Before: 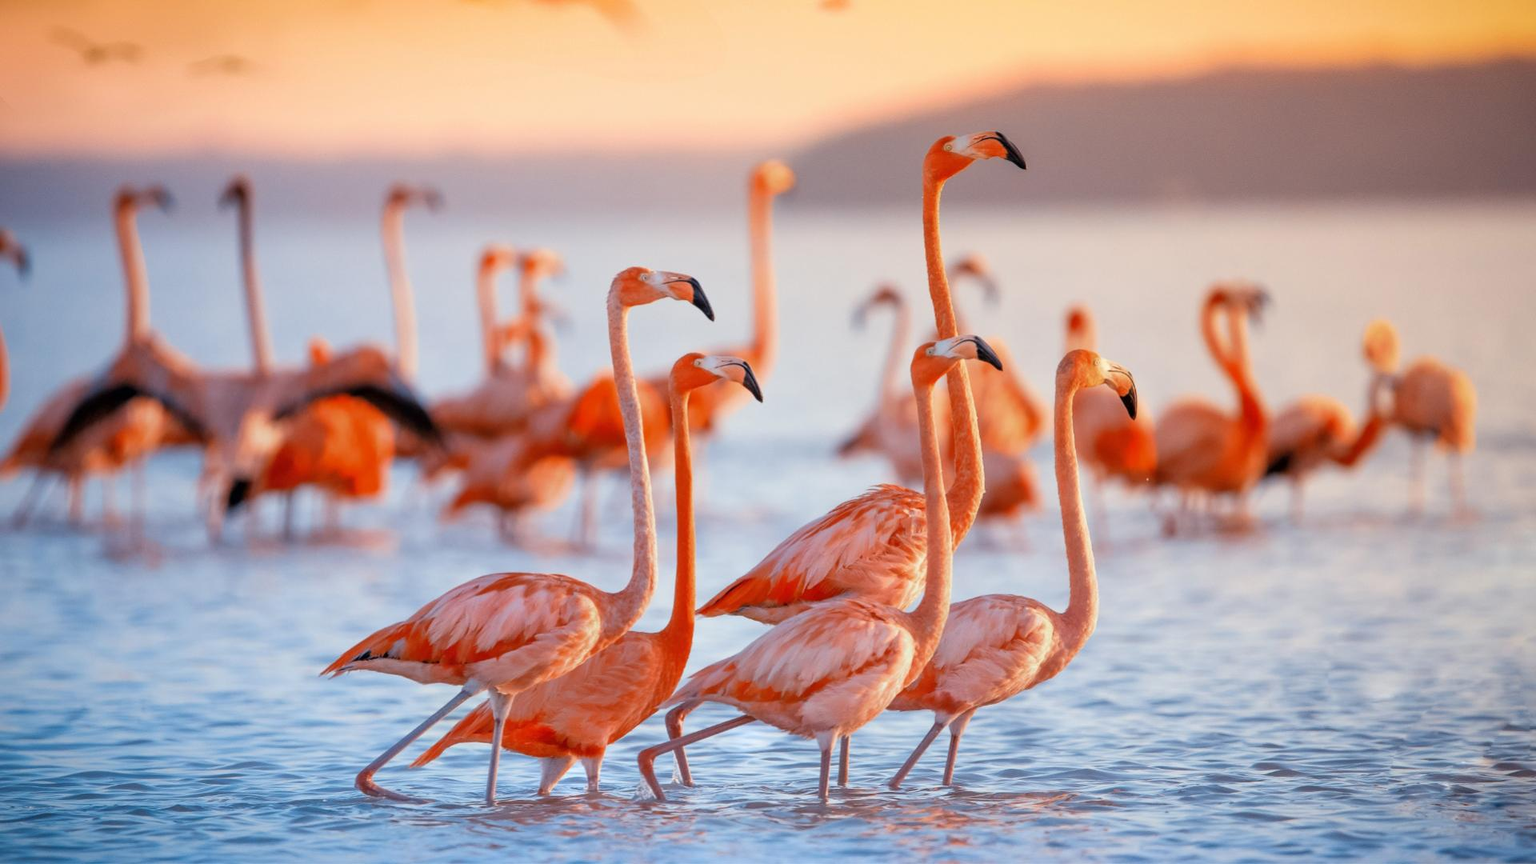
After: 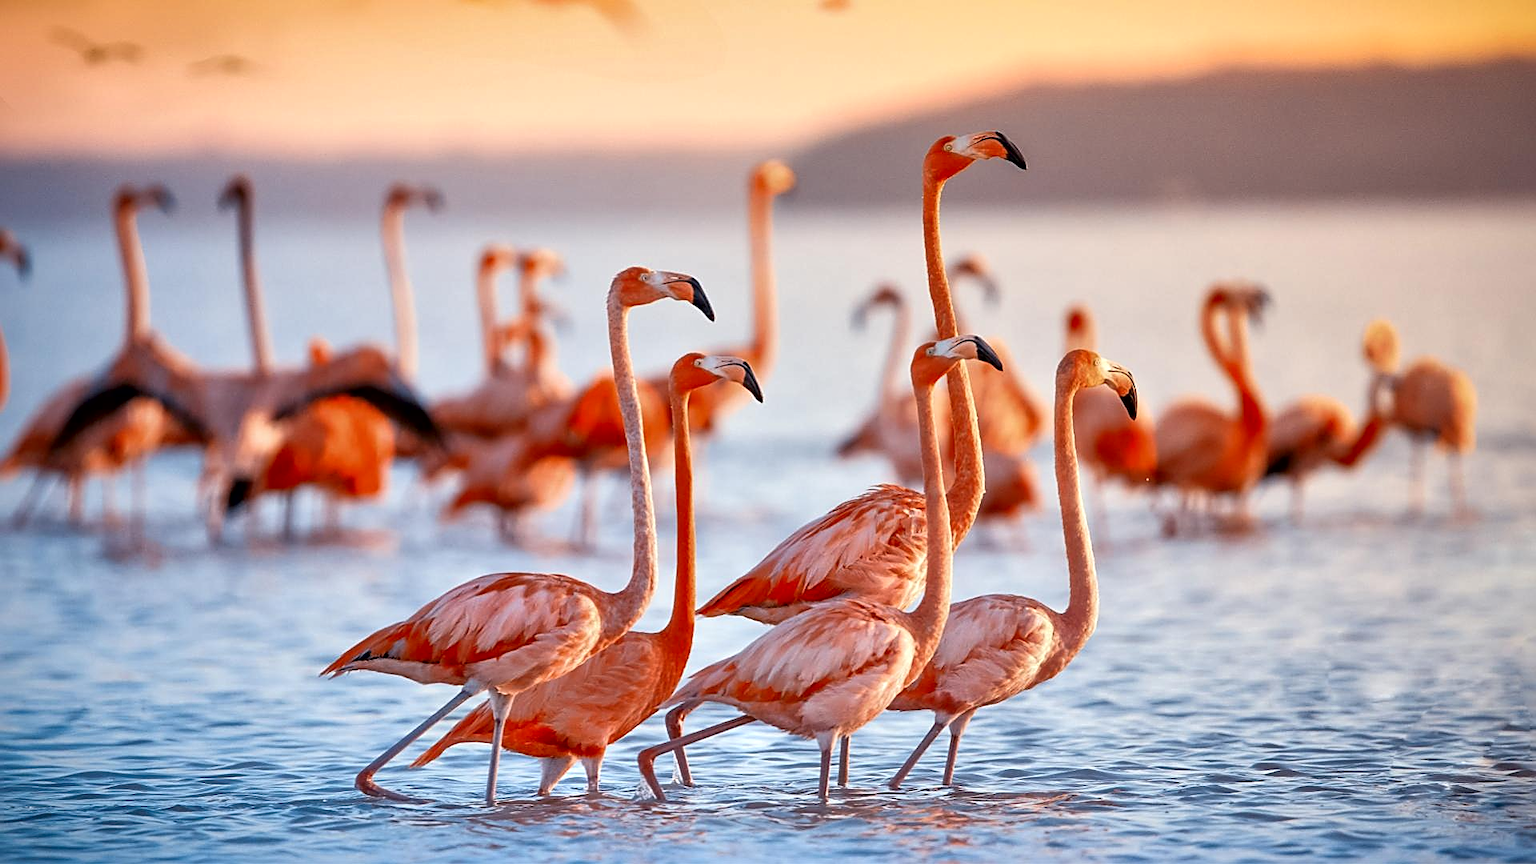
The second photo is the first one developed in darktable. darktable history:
local contrast: mode bilateral grid, contrast 25, coarseness 60, detail 151%, midtone range 0.2
sharpen: amount 0.75
